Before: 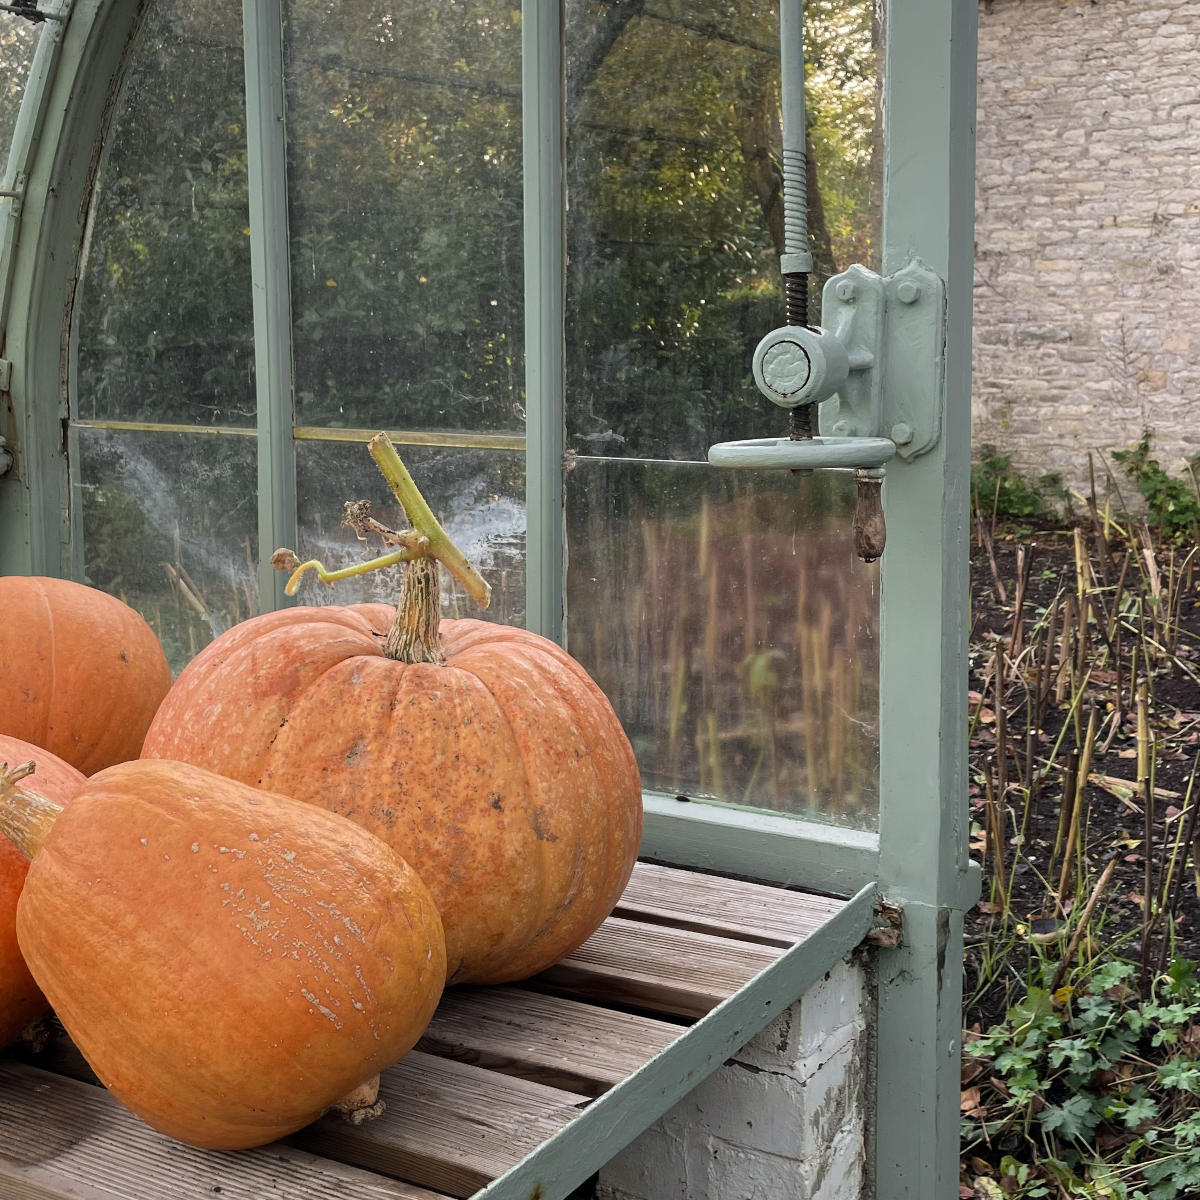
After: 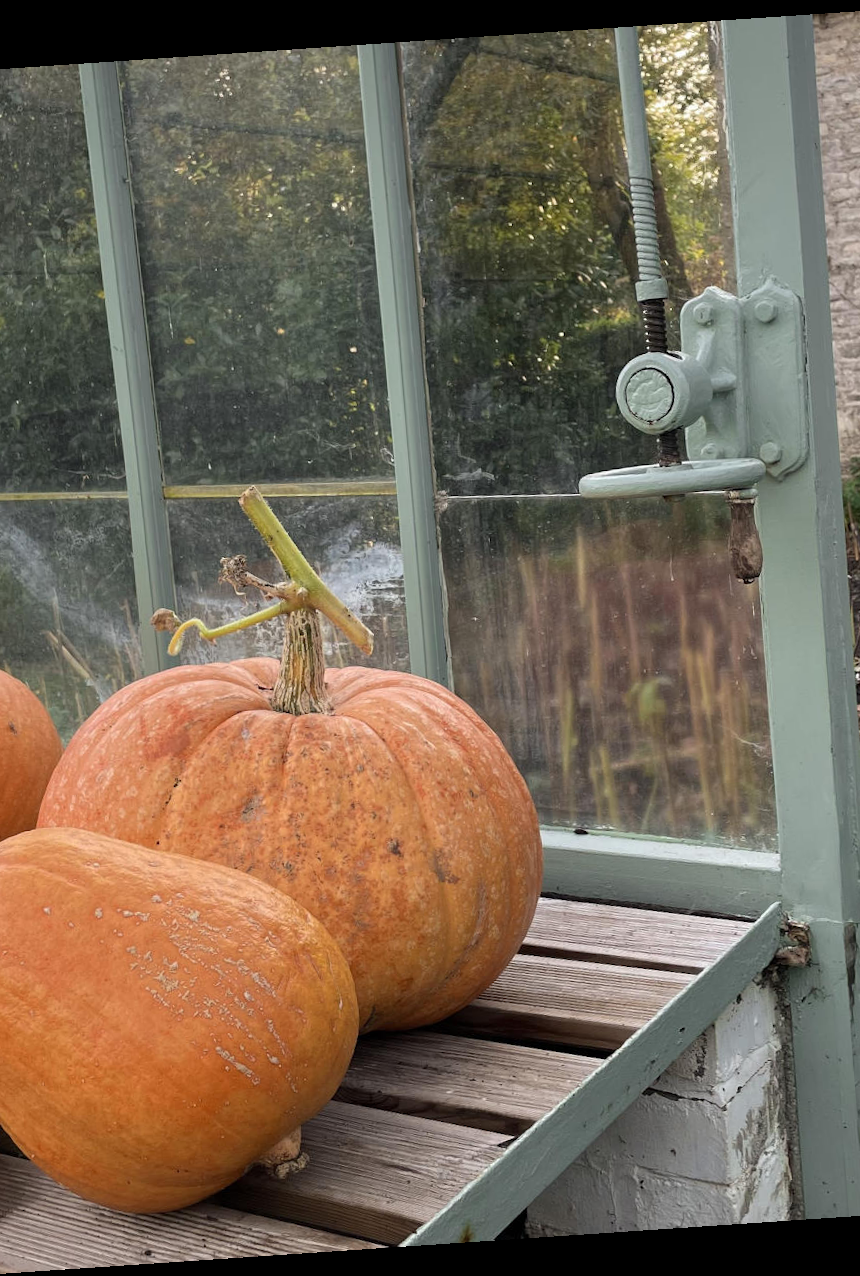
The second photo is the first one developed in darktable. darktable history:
rotate and perspective: rotation -4.2°, shear 0.006, automatic cropping off
crop and rotate: left 12.673%, right 20.66%
